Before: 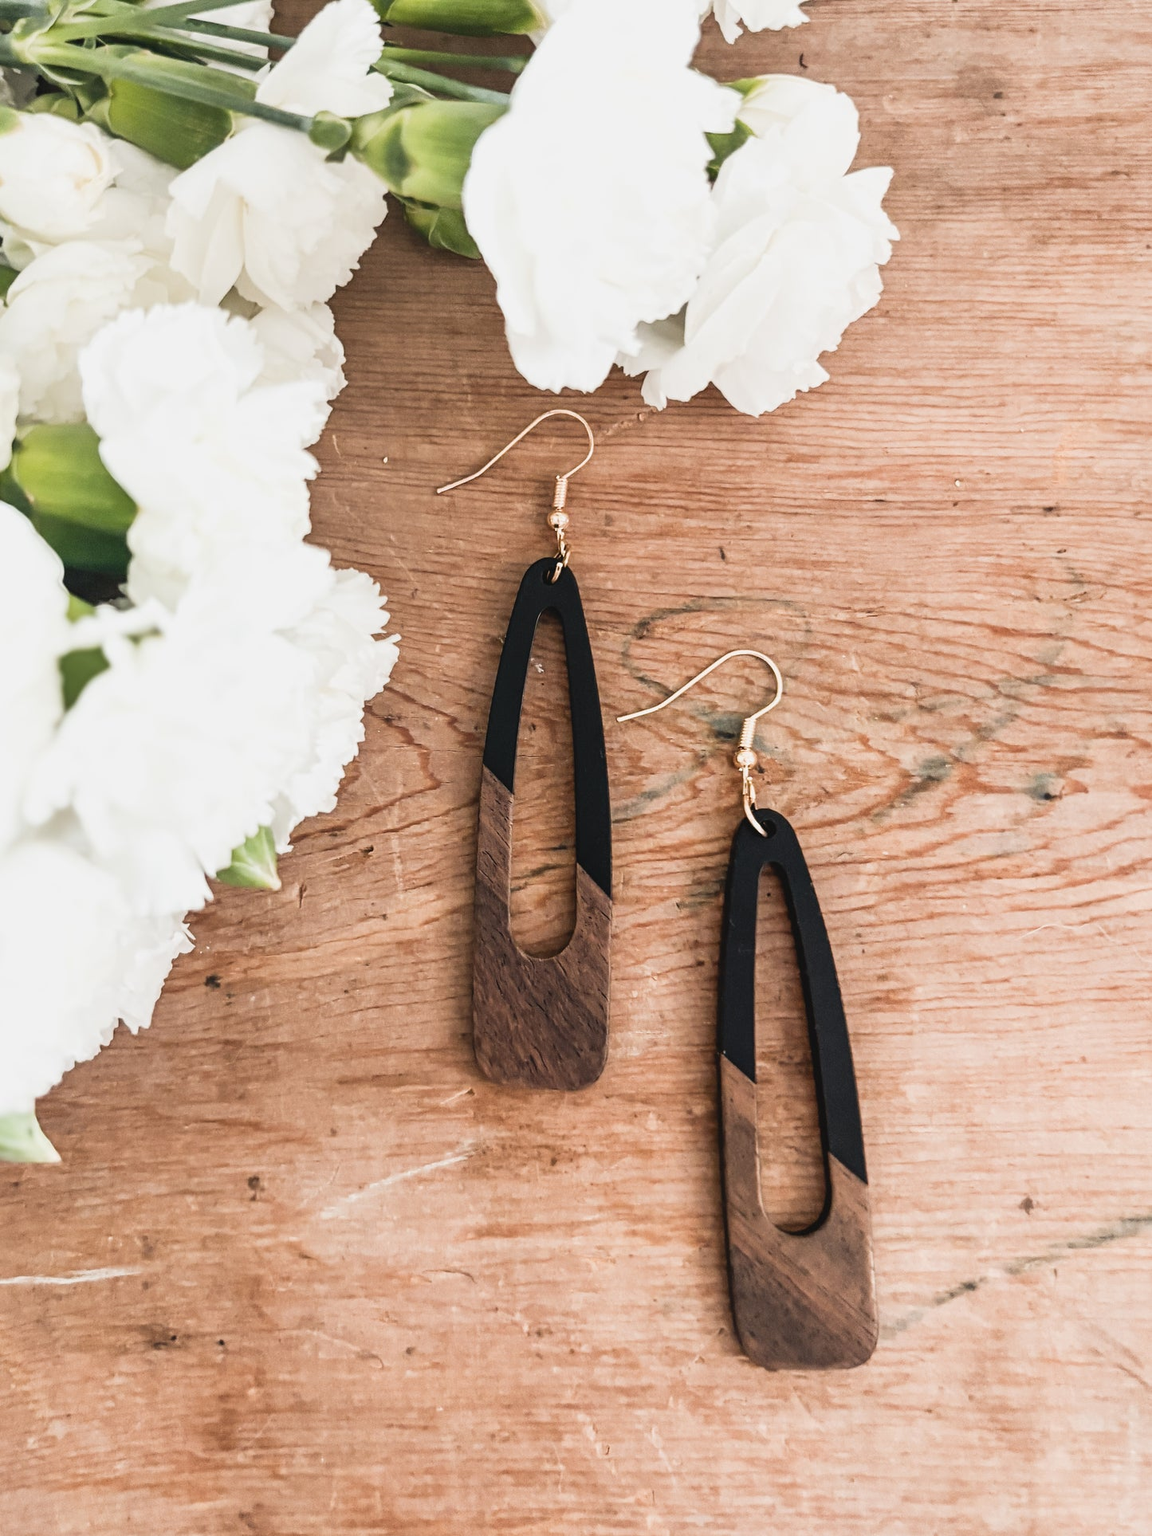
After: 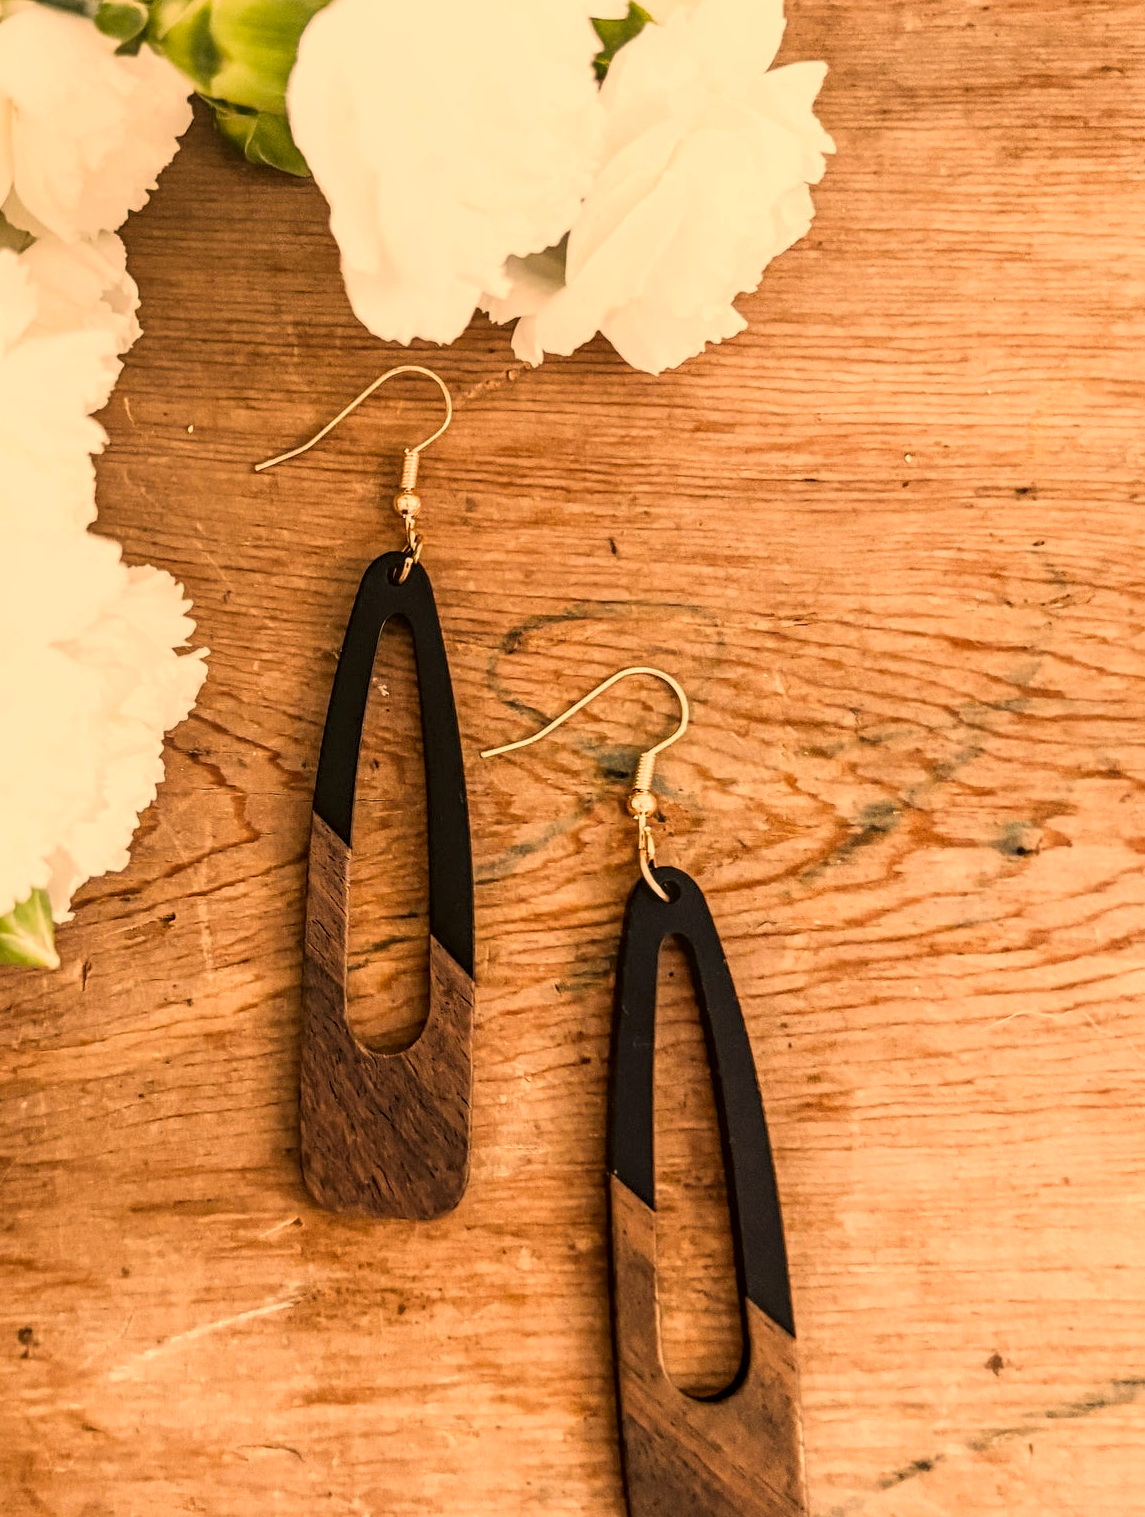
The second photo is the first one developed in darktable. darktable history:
color correction: highlights a* 17.92, highlights b* 34.73, shadows a* 1.9, shadows b* 5.96, saturation 1.02
local contrast: on, module defaults
haze removal: adaptive false
tone equalizer: edges refinement/feathering 500, mask exposure compensation -1.57 EV, preserve details no
crop and rotate: left 20.325%, top 7.719%, right 0.381%, bottom 13.515%
